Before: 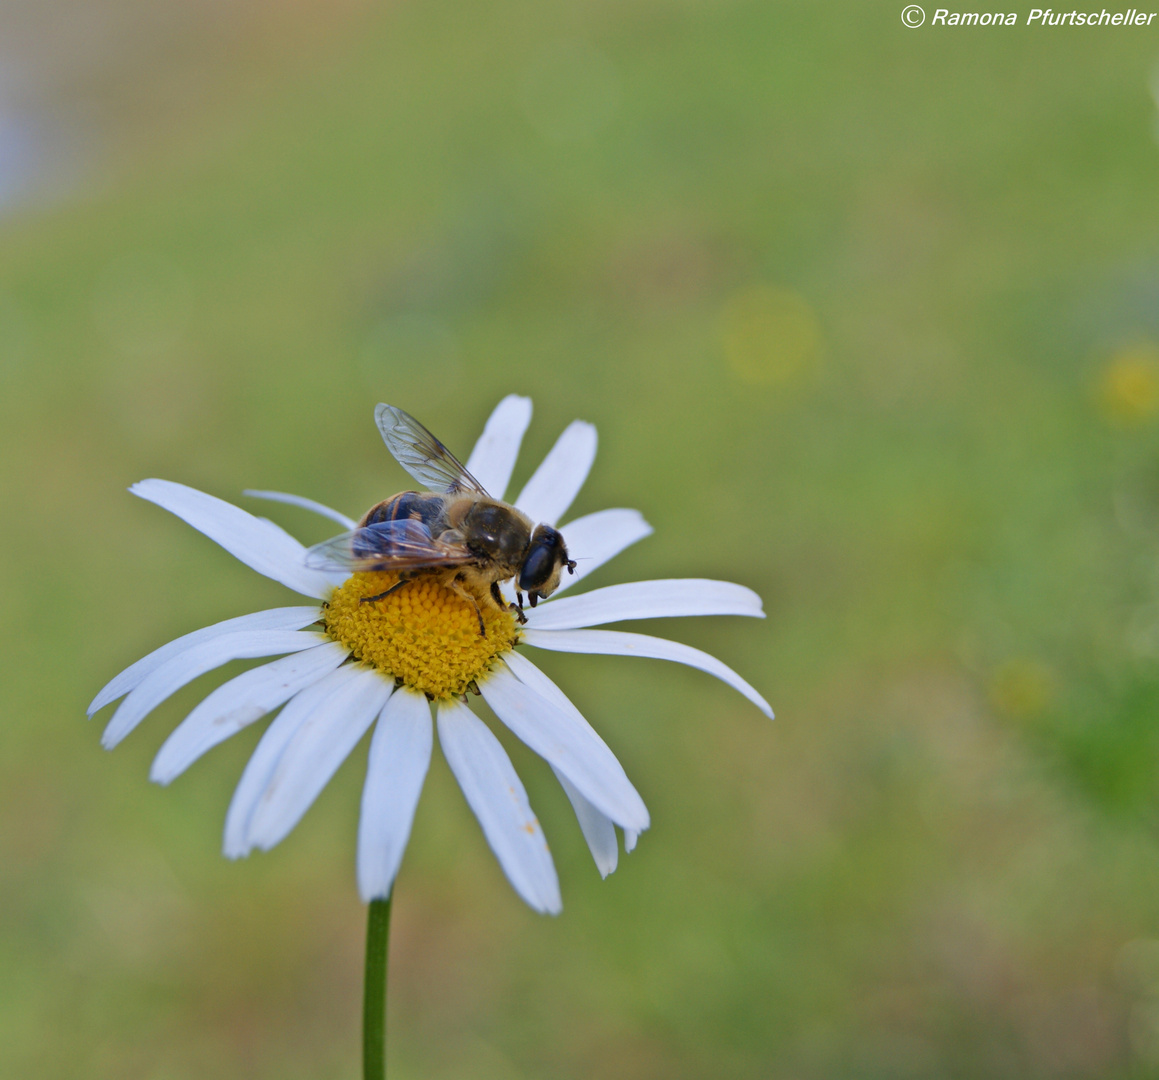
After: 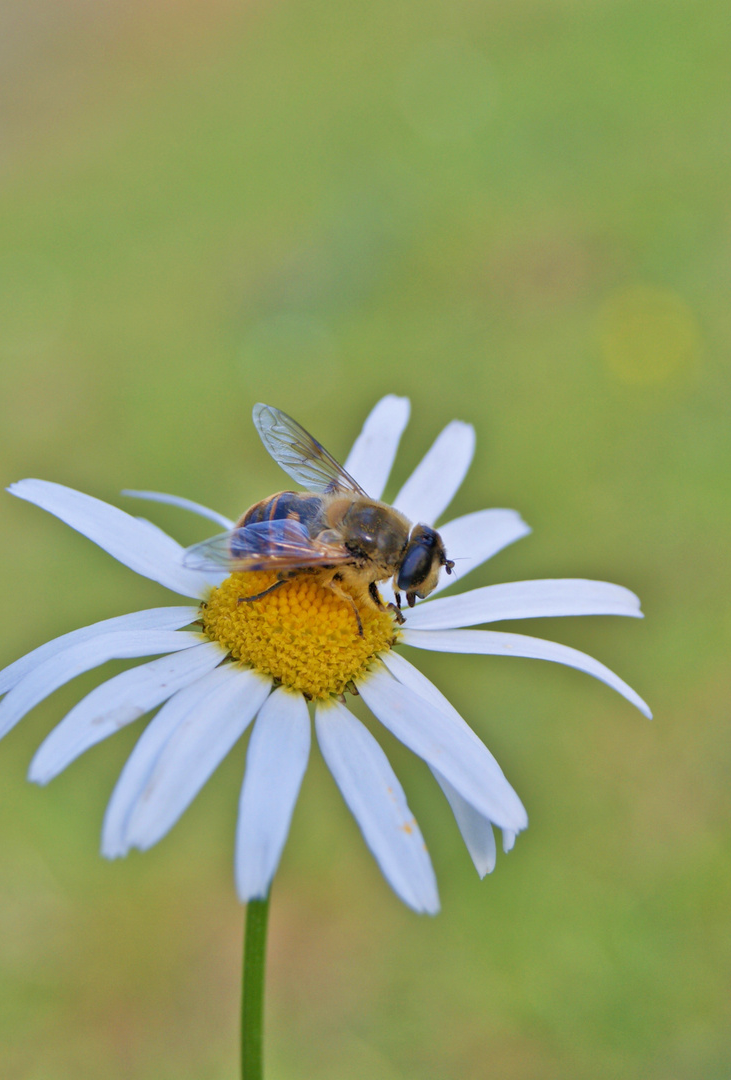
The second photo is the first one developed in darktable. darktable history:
velvia: strength 14.73%
crop: left 10.547%, right 26.336%
tone equalizer: -7 EV 0.163 EV, -6 EV 0.628 EV, -5 EV 1.15 EV, -4 EV 1.32 EV, -3 EV 1.14 EV, -2 EV 0.6 EV, -1 EV 0.159 EV
